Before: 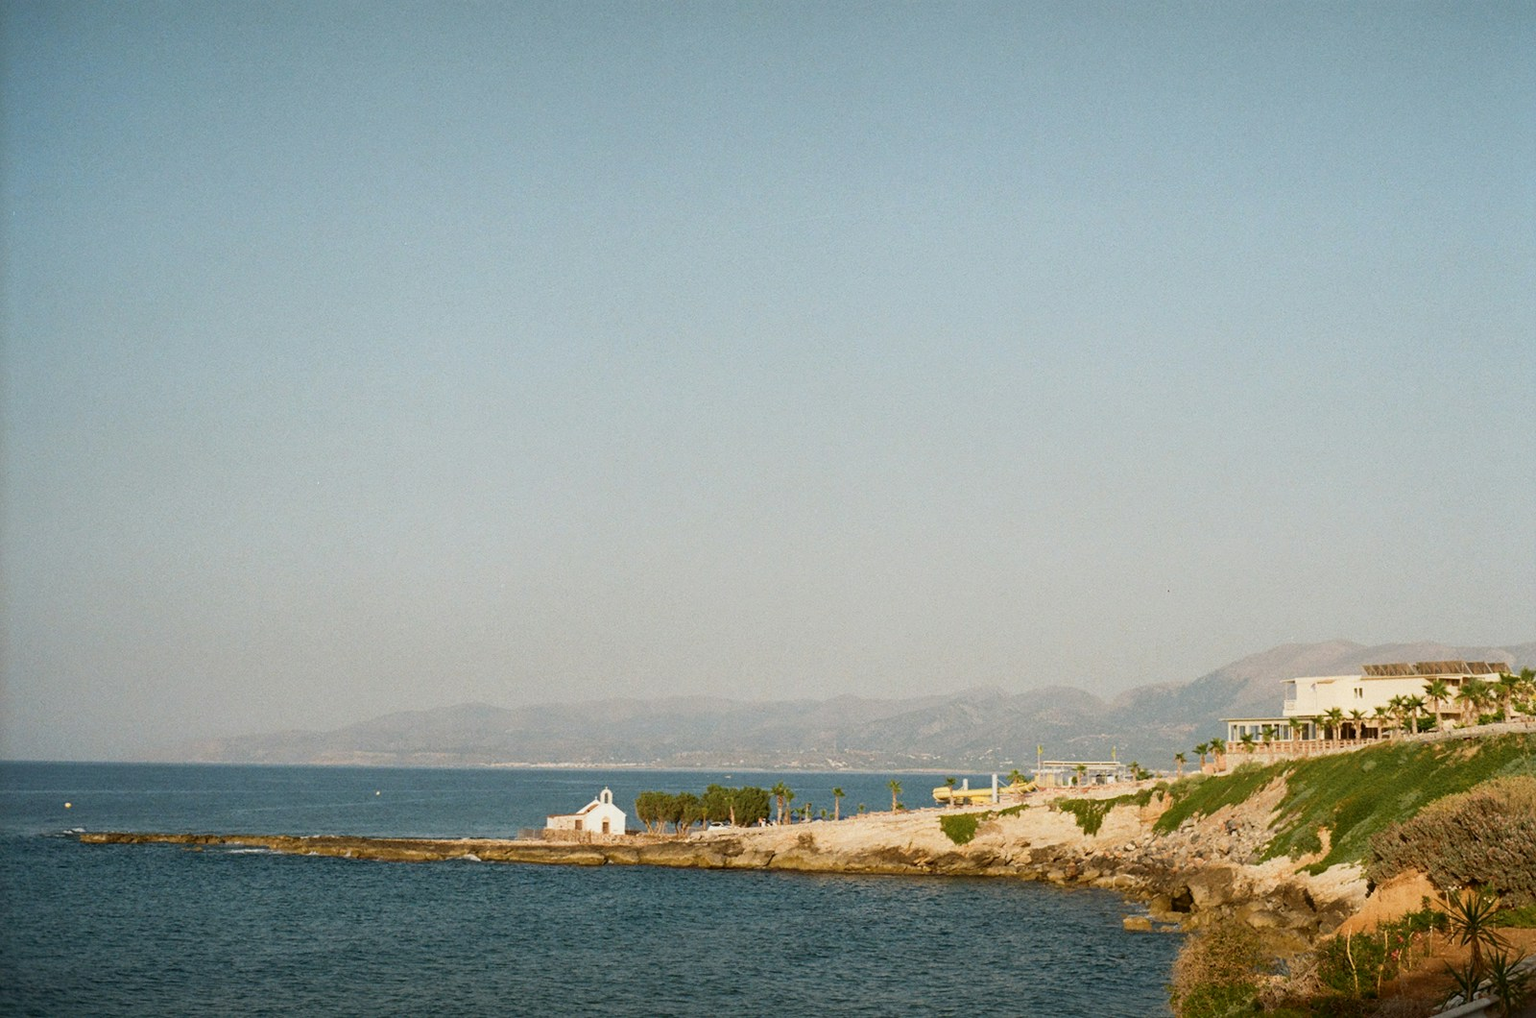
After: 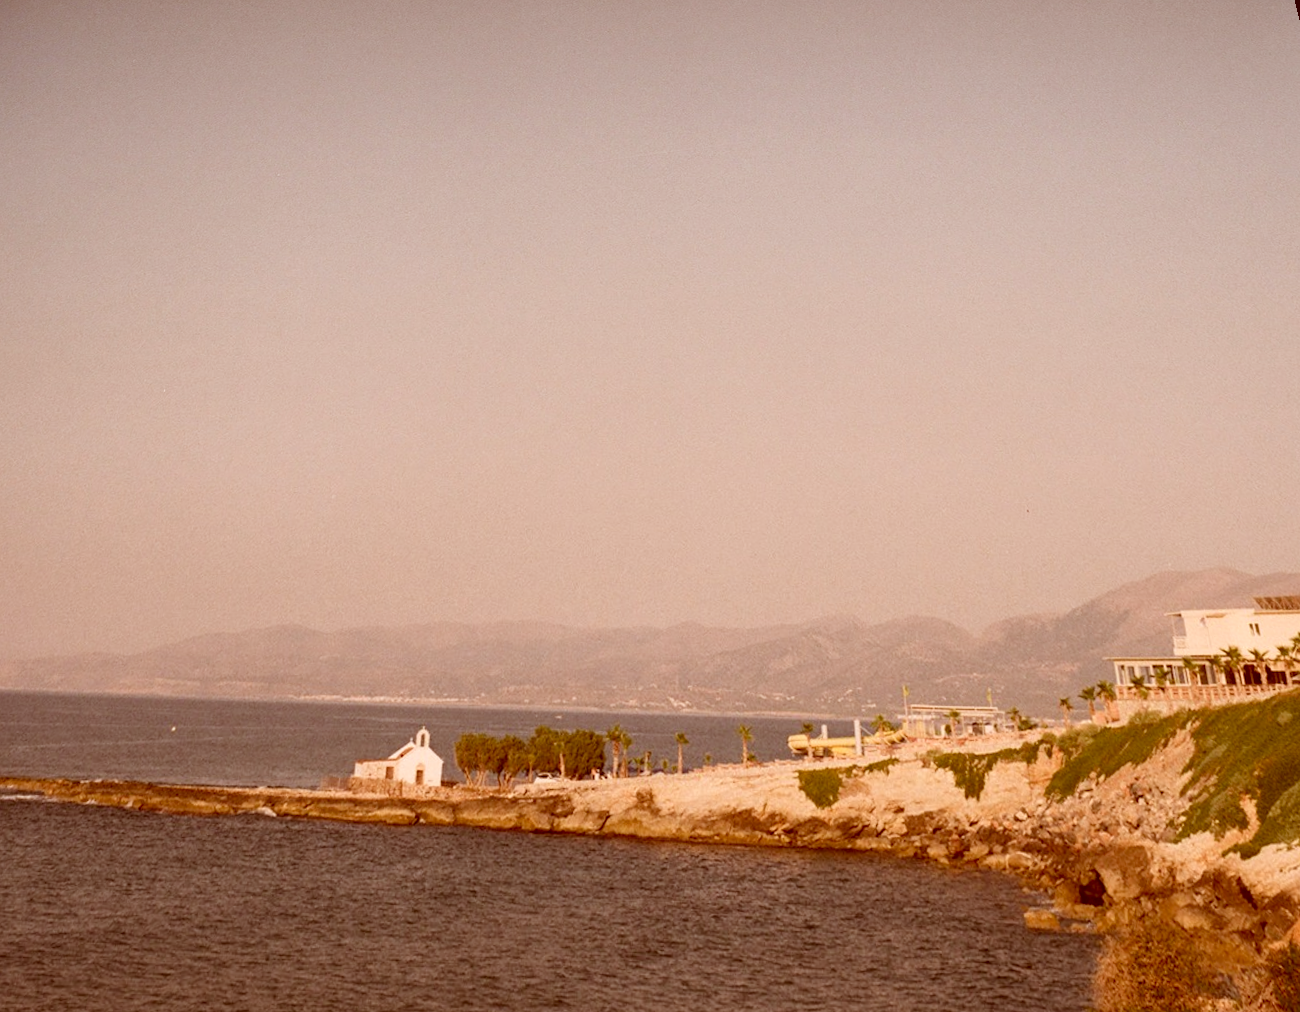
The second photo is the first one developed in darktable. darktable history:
crop: left 1.743%, right 0.268%, bottom 2.011%
color correction: highlights a* 9.03, highlights b* 8.71, shadows a* 40, shadows b* 40, saturation 0.8
rotate and perspective: rotation 0.72°, lens shift (vertical) -0.352, lens shift (horizontal) -0.051, crop left 0.152, crop right 0.859, crop top 0.019, crop bottom 0.964
